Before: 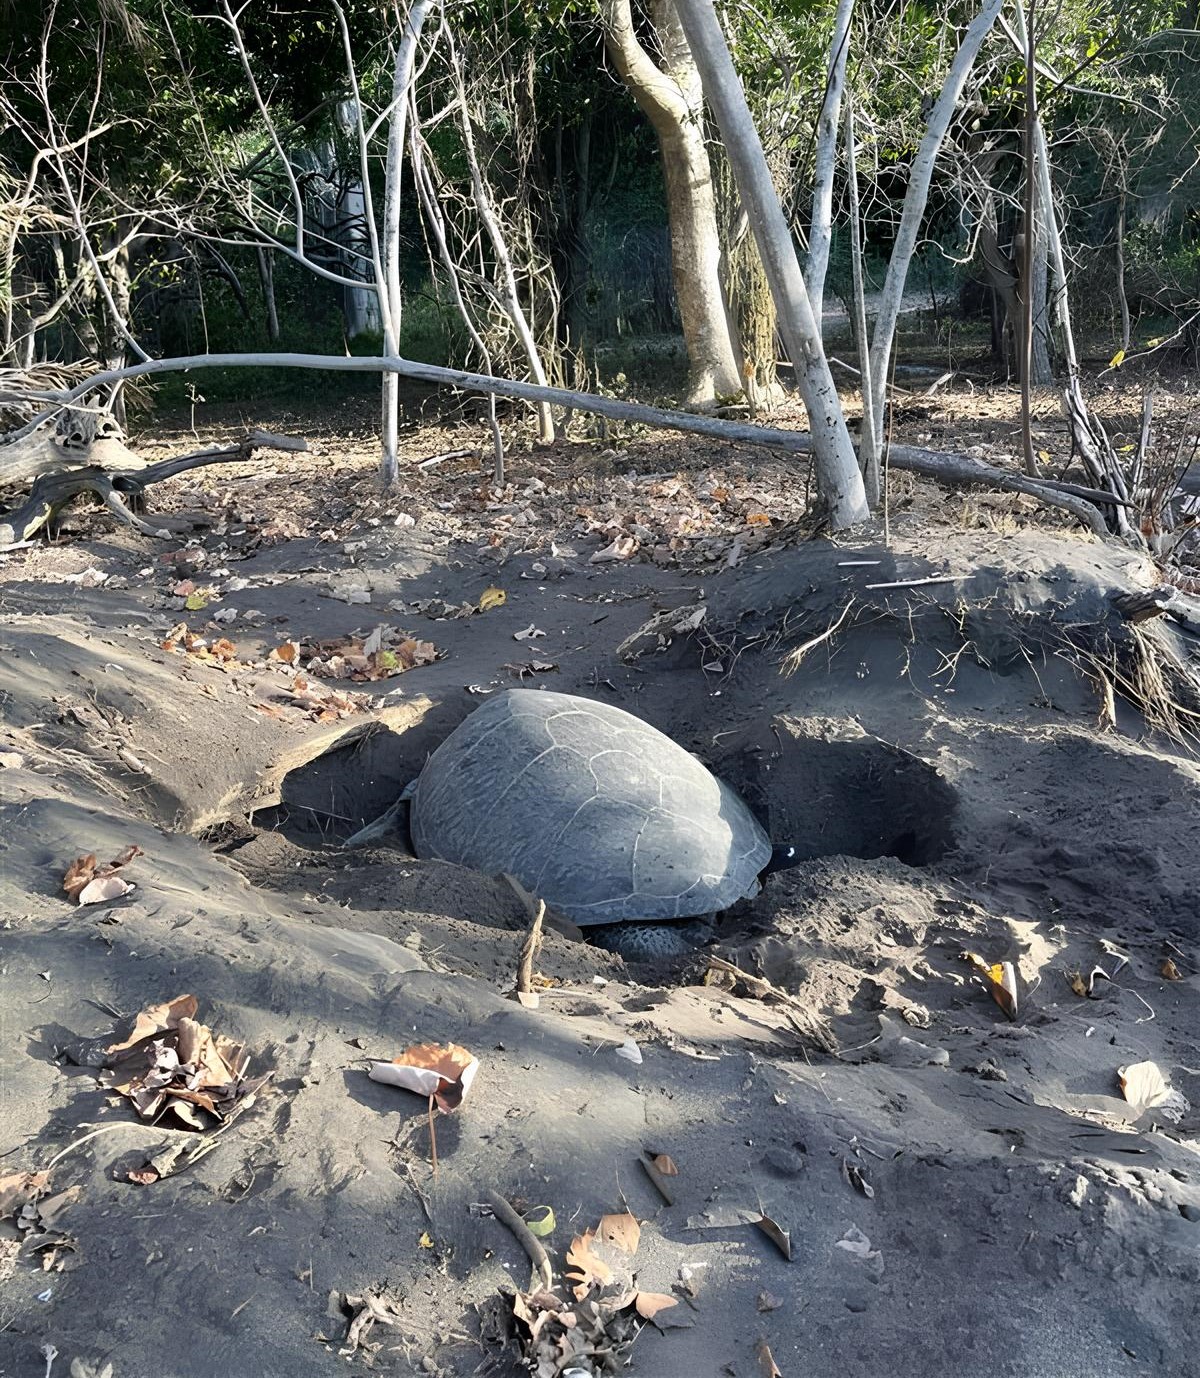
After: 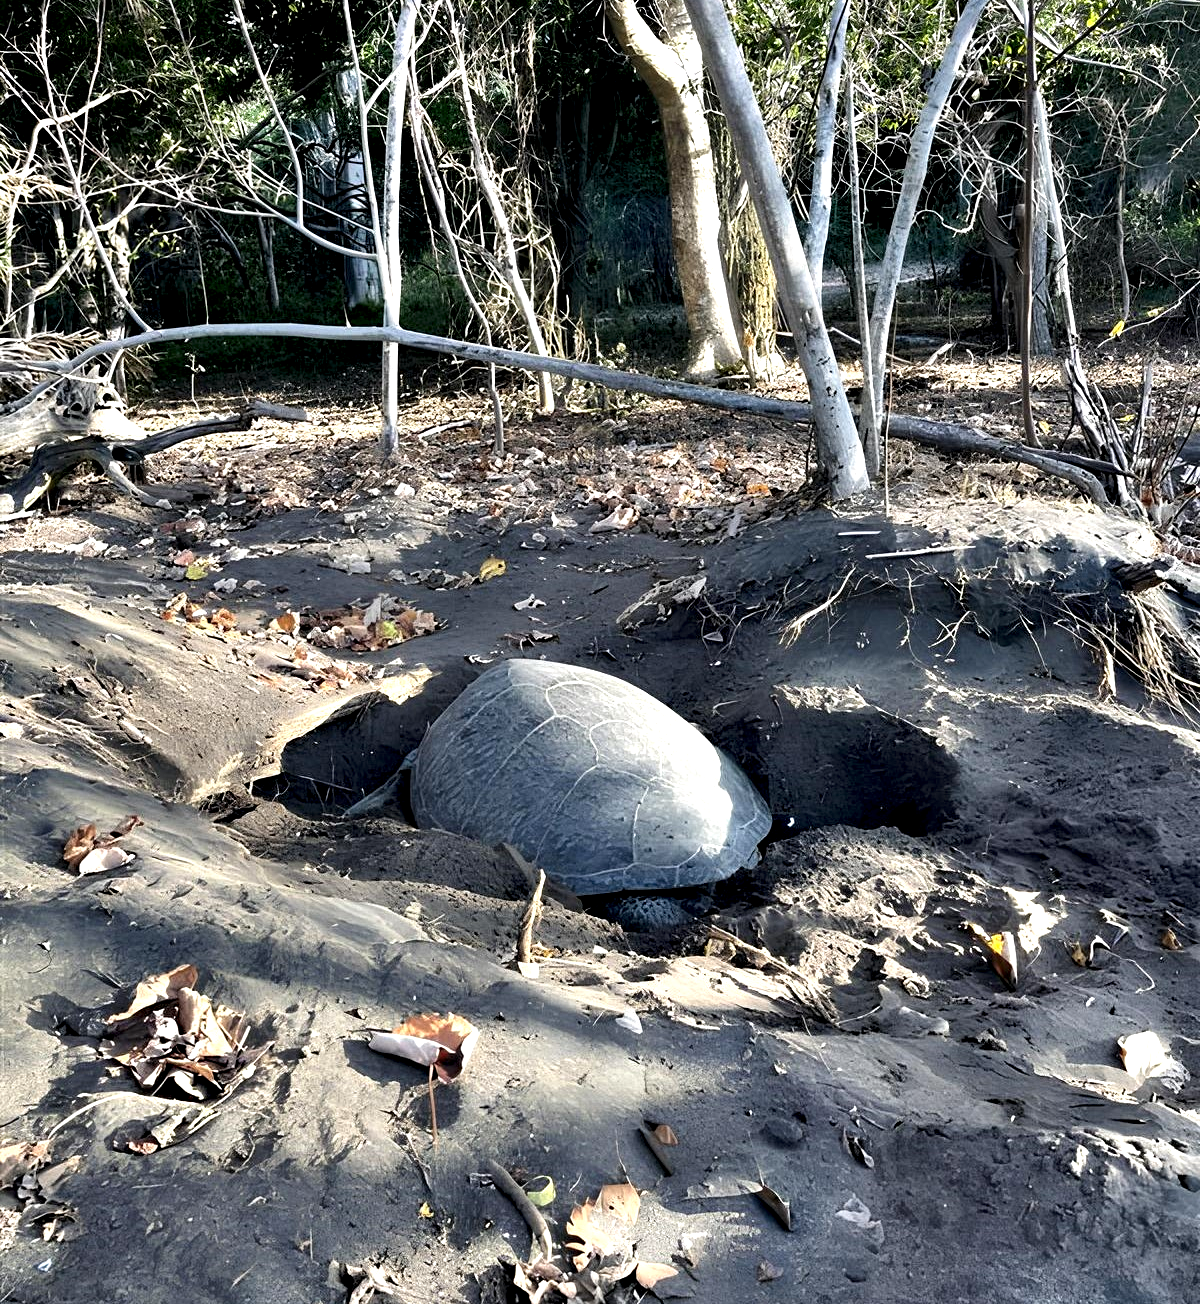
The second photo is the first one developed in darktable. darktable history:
shadows and highlights: shadows 31.79, highlights -31.73, soften with gaussian
contrast equalizer: octaves 7, y [[0.6 ×6], [0.55 ×6], [0 ×6], [0 ×6], [0 ×6]]
crop and rotate: top 2.285%, bottom 3.04%
